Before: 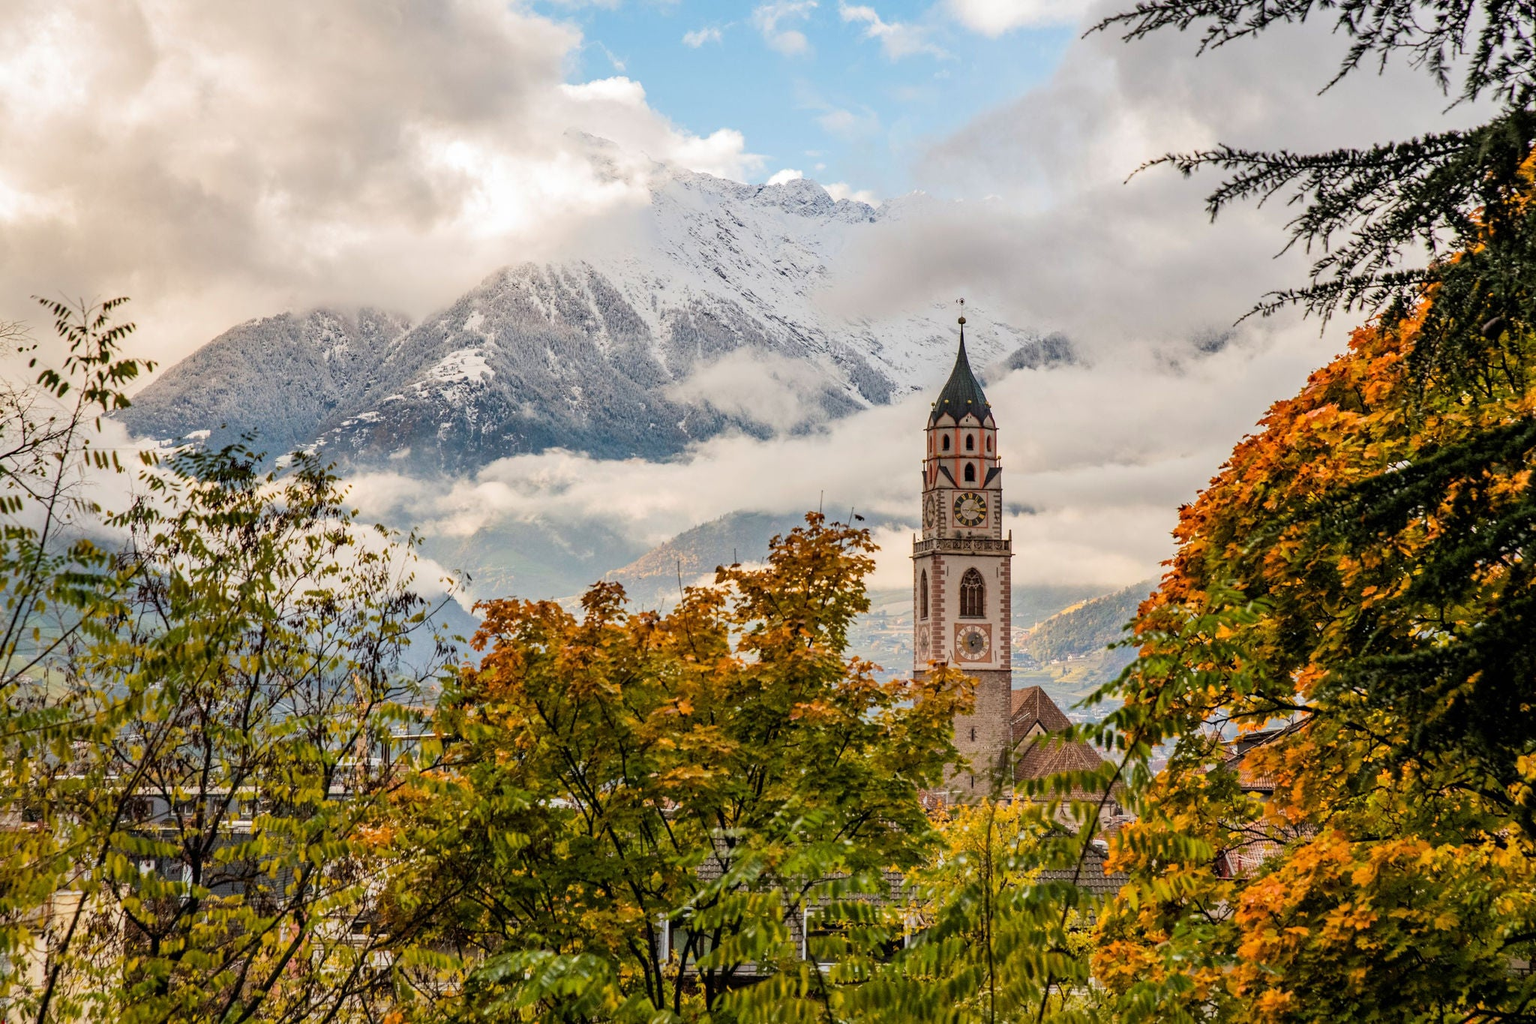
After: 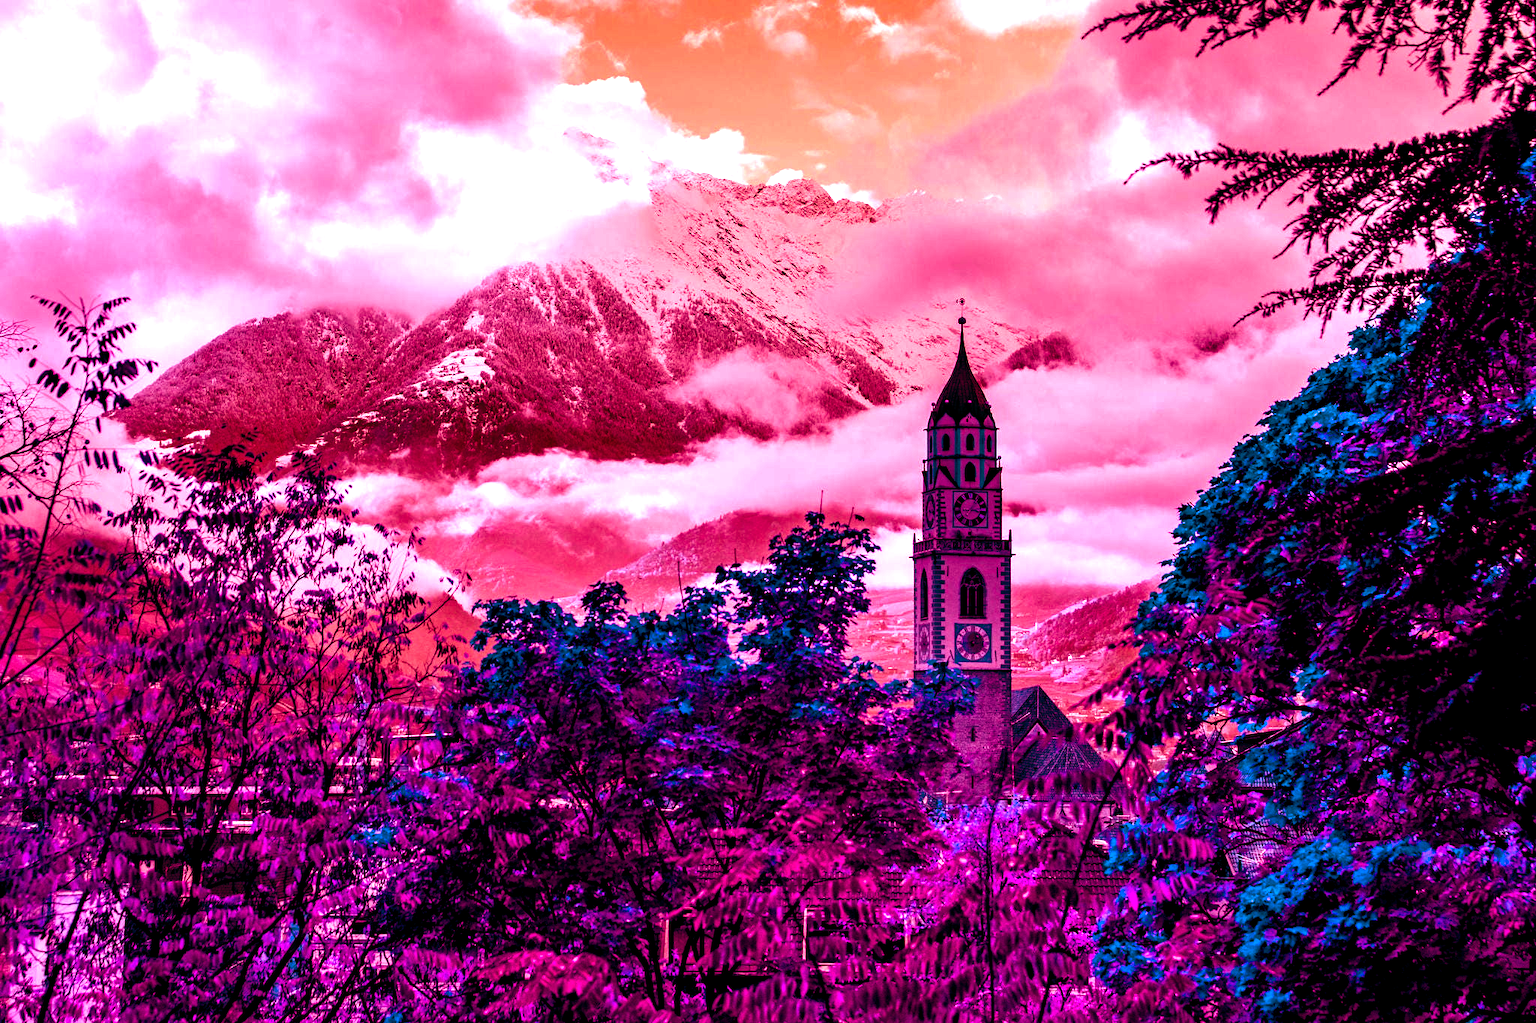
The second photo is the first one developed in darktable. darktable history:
color balance rgb: shadows lift › luminance -18.76%, shadows lift › chroma 35.44%, power › luminance -3.76%, power › hue 142.17°, highlights gain › chroma 7.5%, highlights gain › hue 184.75°, global offset › luminance -0.52%, global offset › chroma 0.91%, global offset › hue 173.36°, shadows fall-off 300%, white fulcrum 2 EV, highlights fall-off 300%, linear chroma grading › shadows 17.19%, linear chroma grading › highlights 61.12%, linear chroma grading › global chroma 50%, hue shift -150.52°, perceptual brilliance grading › global brilliance 12%, mask middle-gray fulcrum 100%, contrast gray fulcrum 38.43%, contrast 35.15%, saturation formula JzAzBz (2021)
exposure: exposure 0.217 EV, compensate highlight preservation false
